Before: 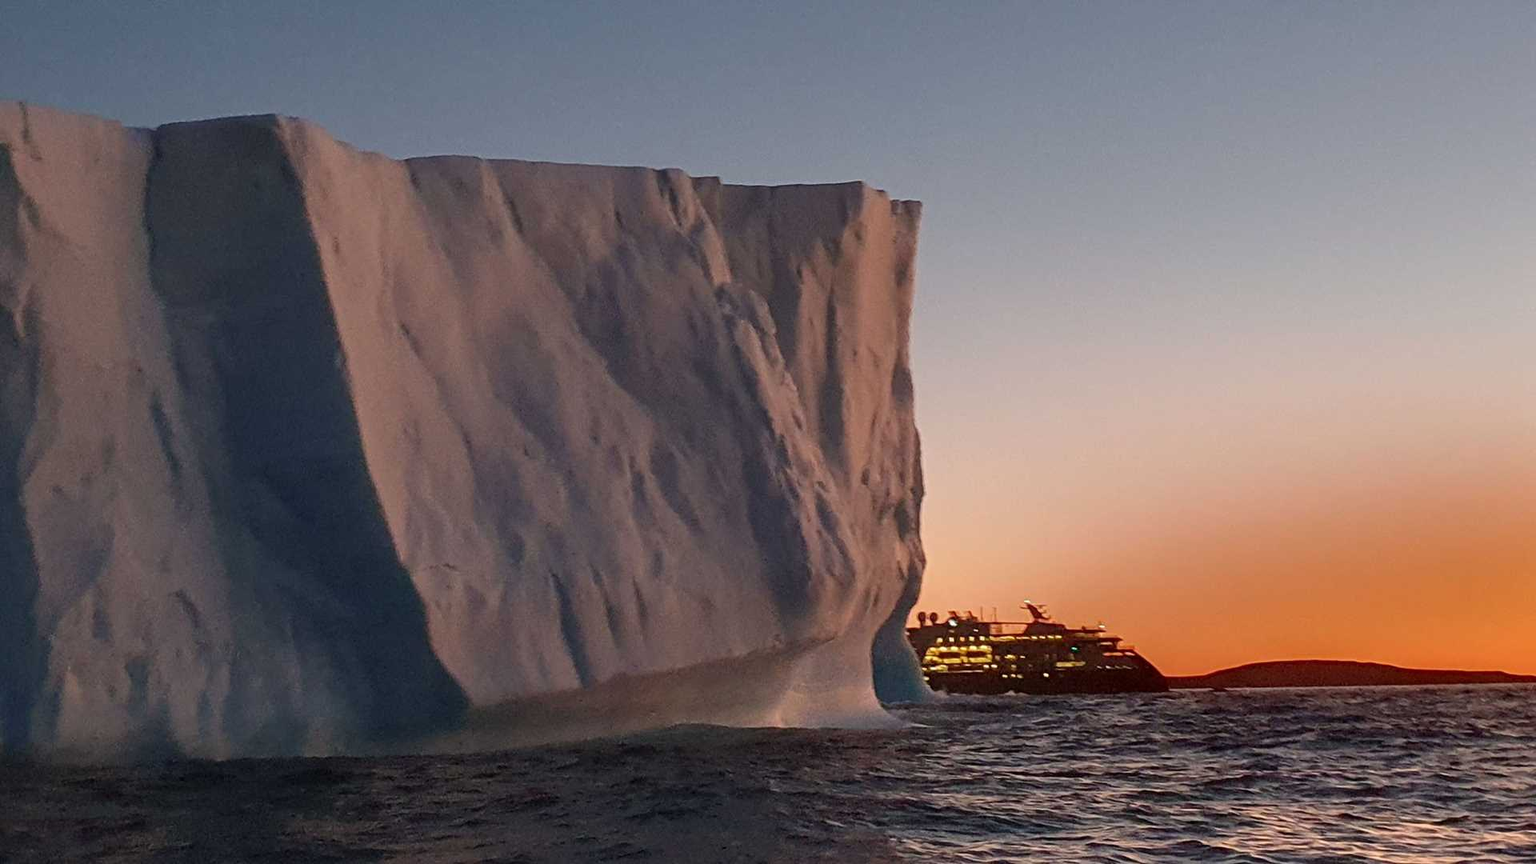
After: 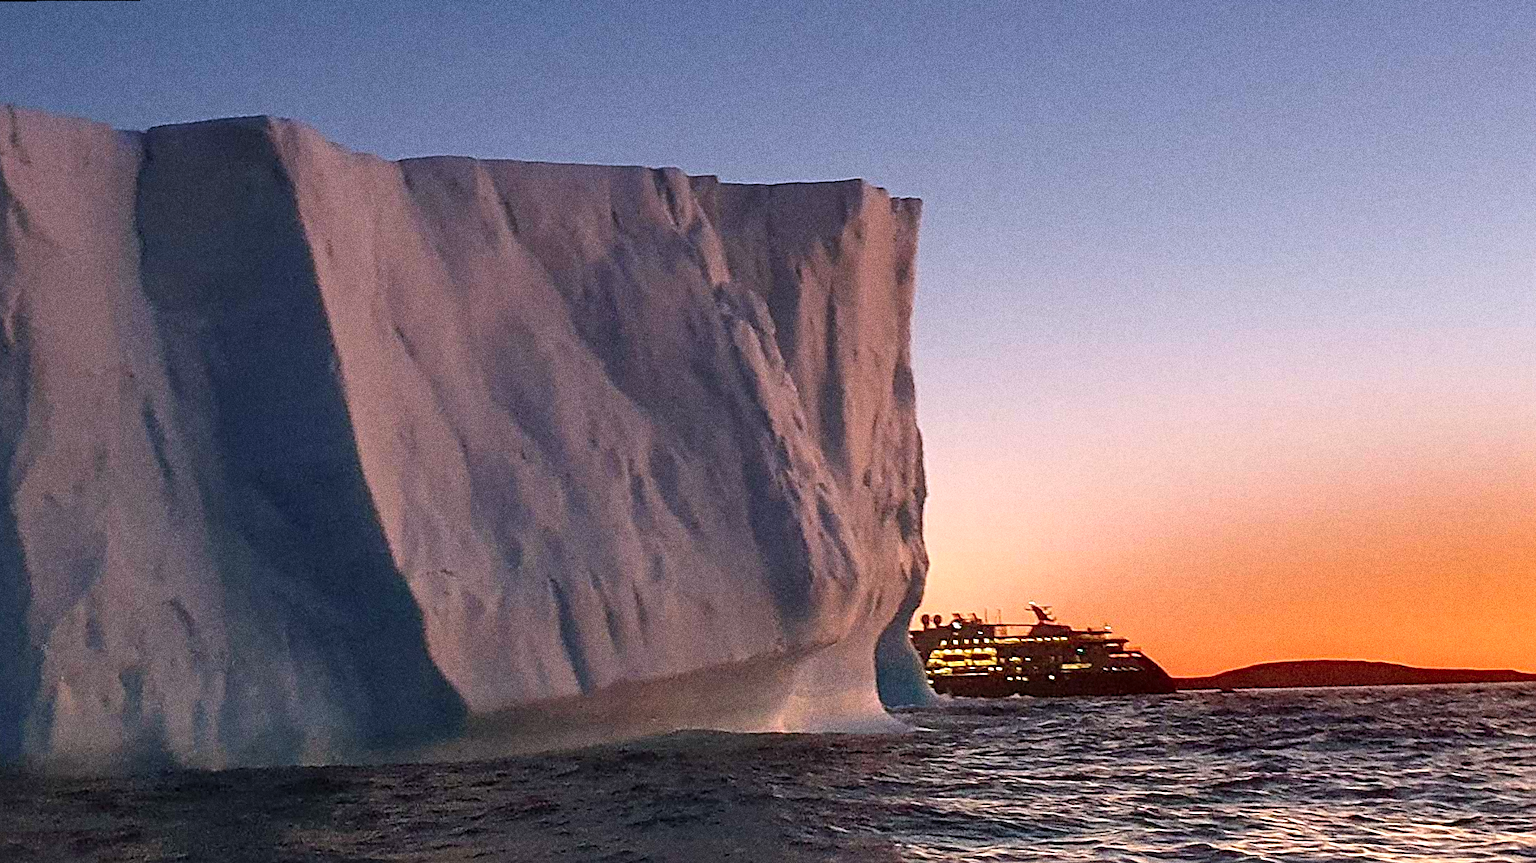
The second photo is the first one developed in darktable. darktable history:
crop: top 0.05%, bottom 0.098%
levels: levels [0, 0.394, 0.787]
rotate and perspective: rotation -0.45°, automatic cropping original format, crop left 0.008, crop right 0.992, crop top 0.012, crop bottom 0.988
sharpen: on, module defaults
graduated density: hue 238.83°, saturation 50%
exposure: exposure 0 EV, compensate highlight preservation false
grain: strength 49.07%
